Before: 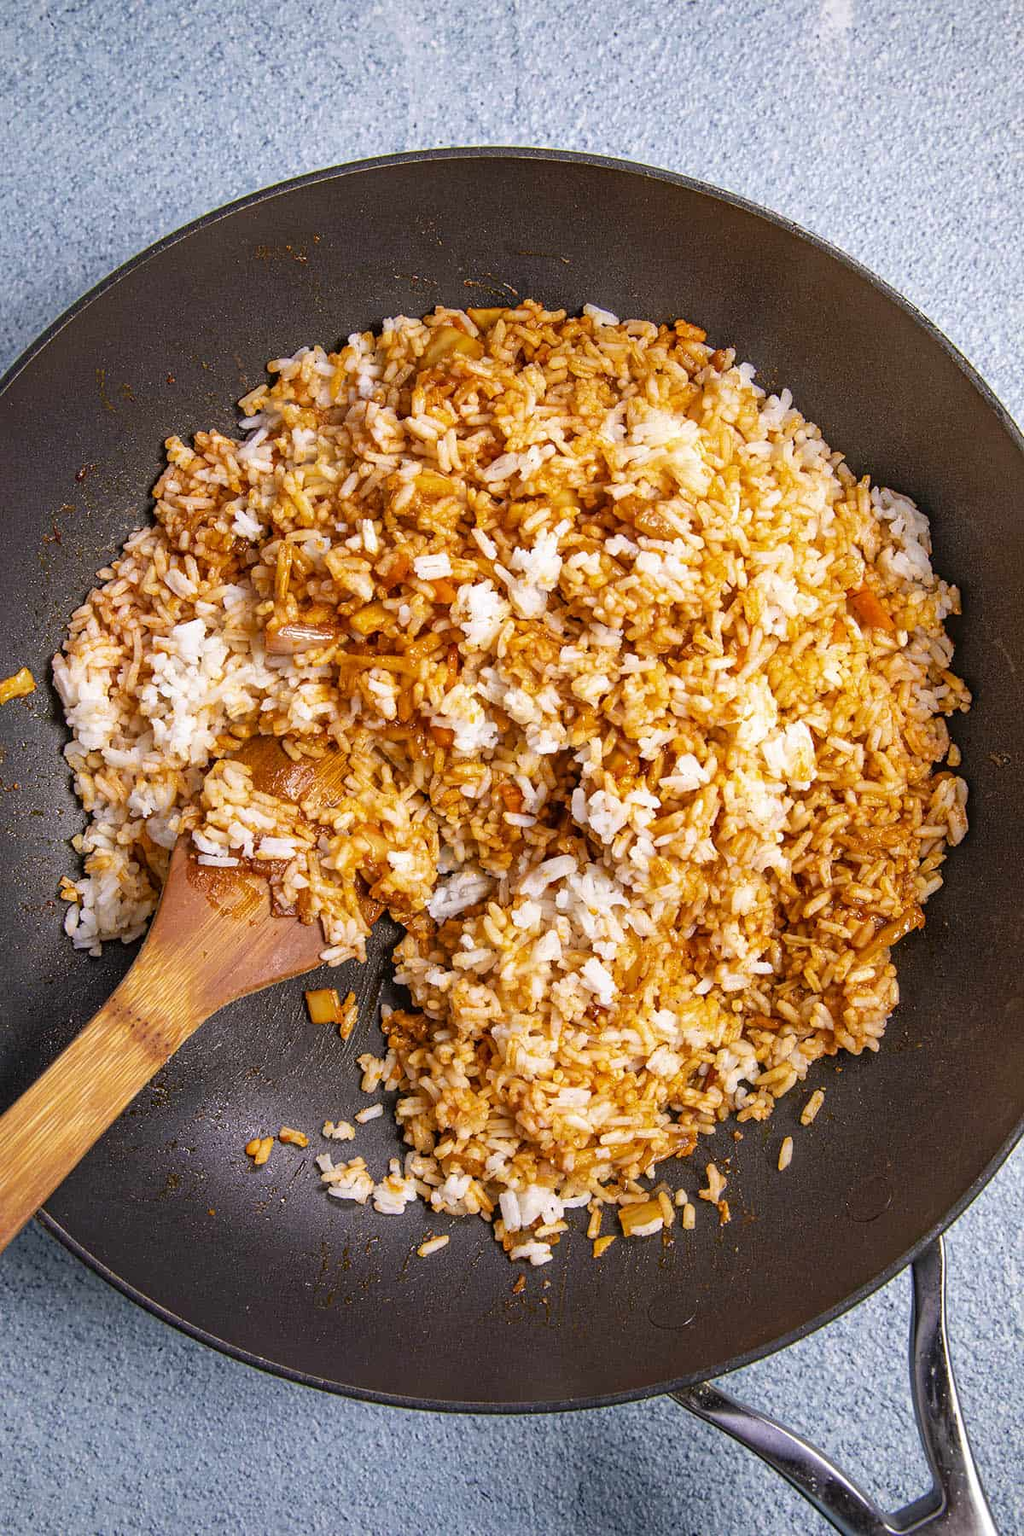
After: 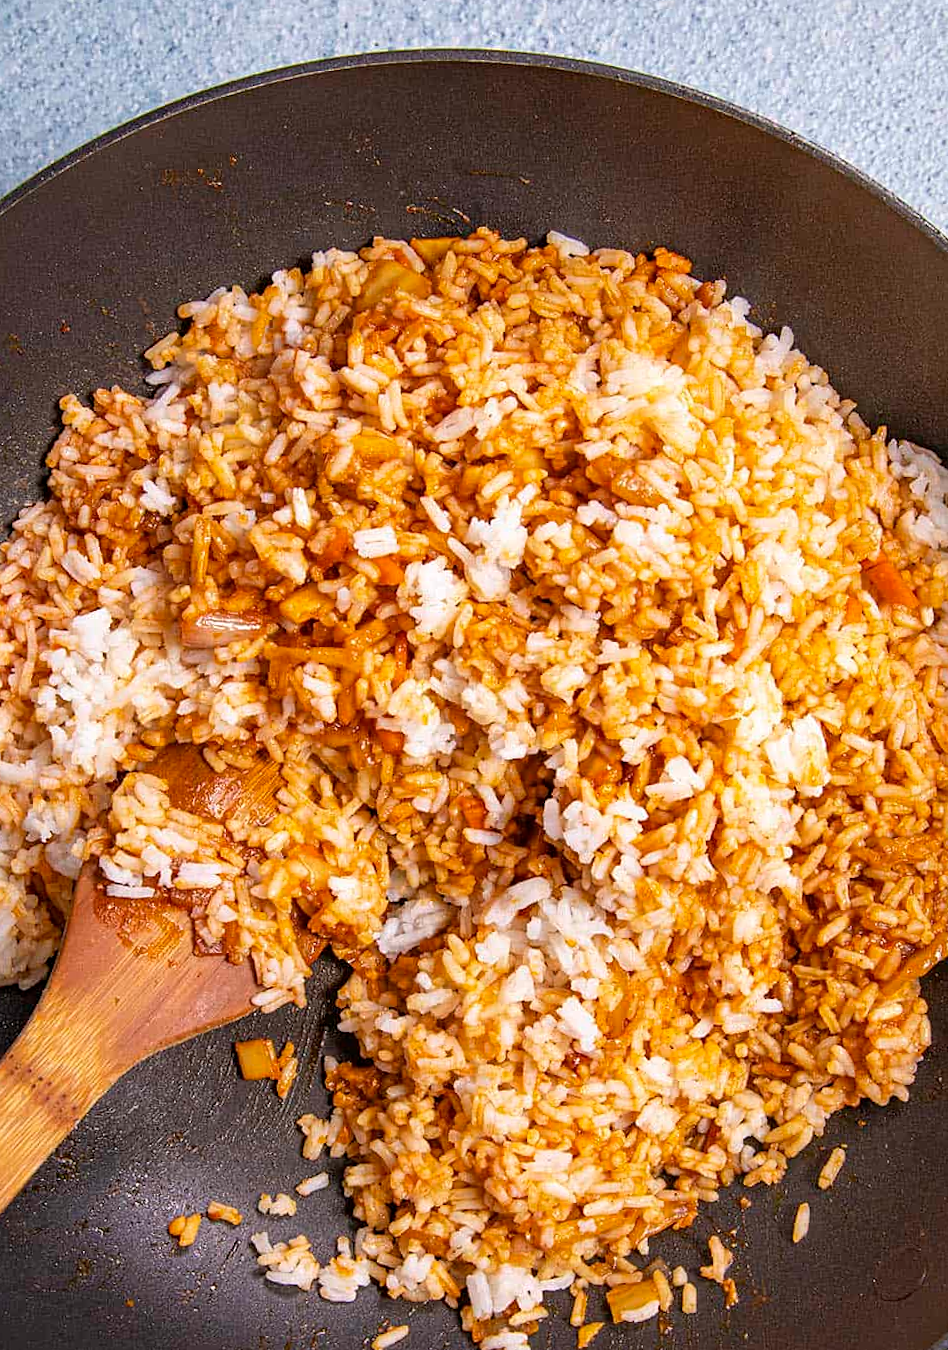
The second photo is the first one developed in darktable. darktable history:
crop and rotate: left 10.77%, top 5.1%, right 10.41%, bottom 16.76%
sharpen: amount 0.2
rotate and perspective: rotation -1°, crop left 0.011, crop right 0.989, crop top 0.025, crop bottom 0.975
